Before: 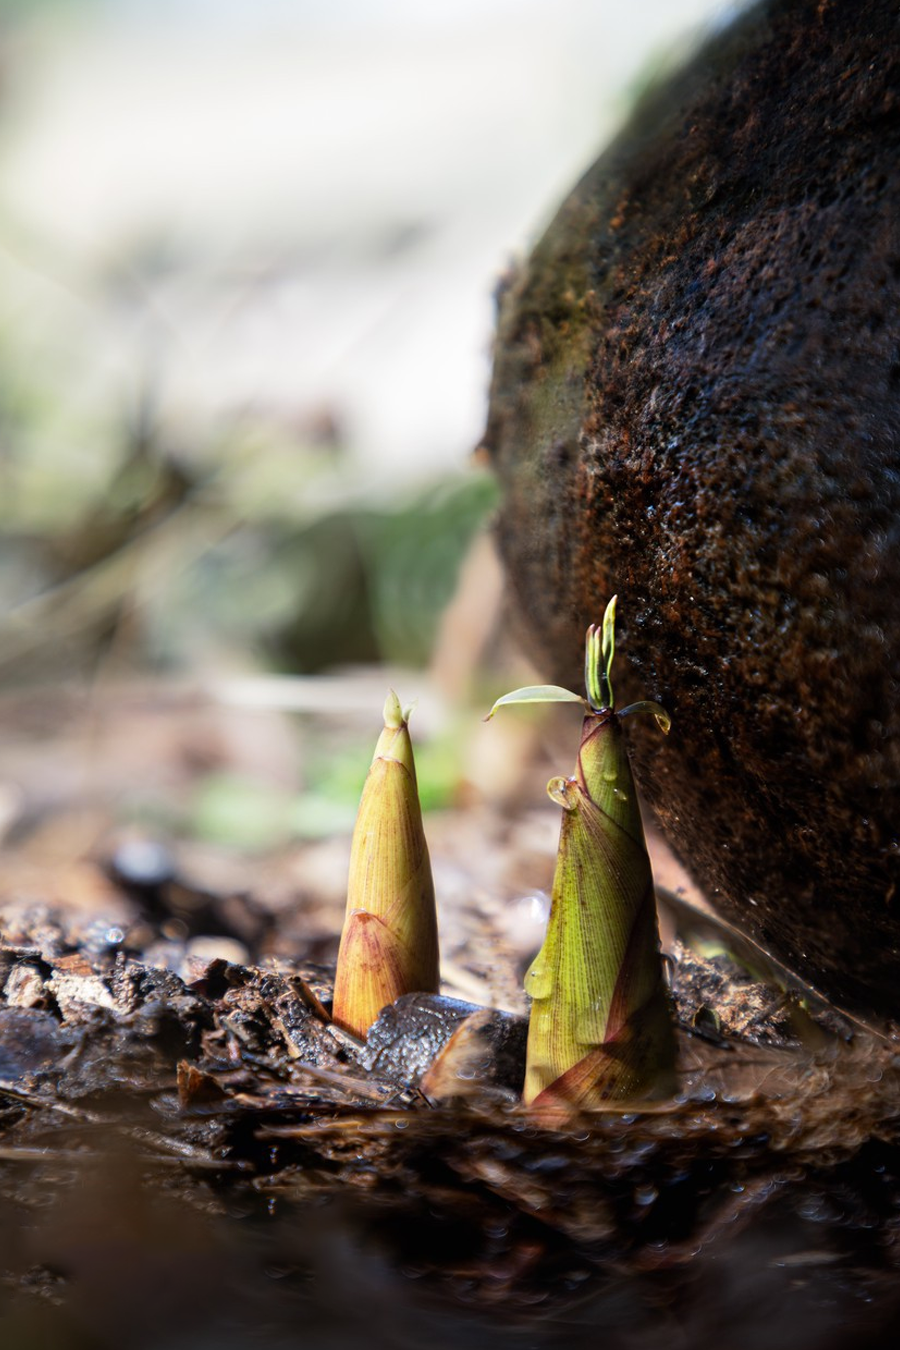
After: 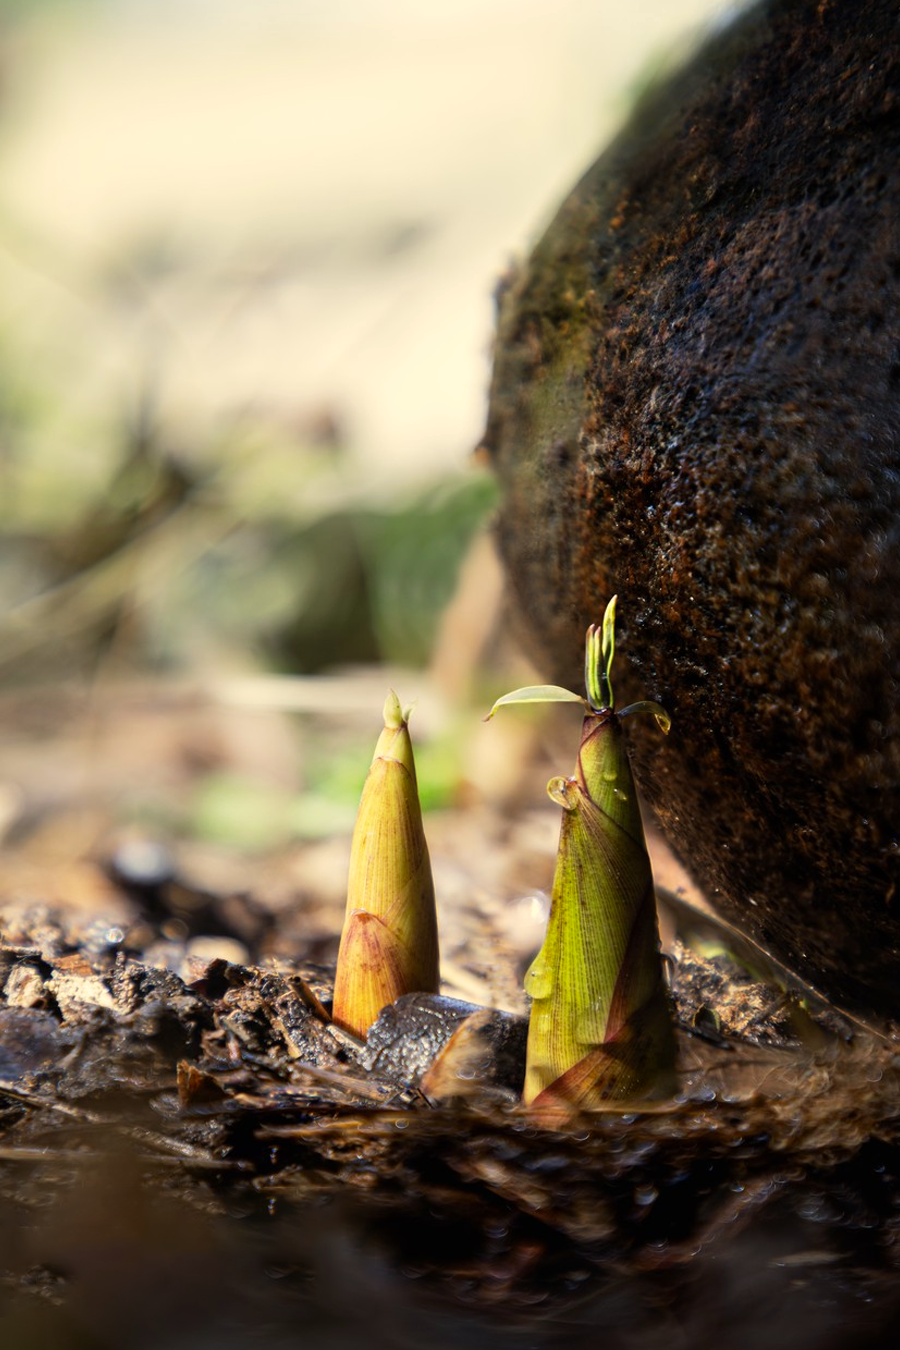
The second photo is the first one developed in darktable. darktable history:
color correction: highlights a* 1.28, highlights b* 17.99
